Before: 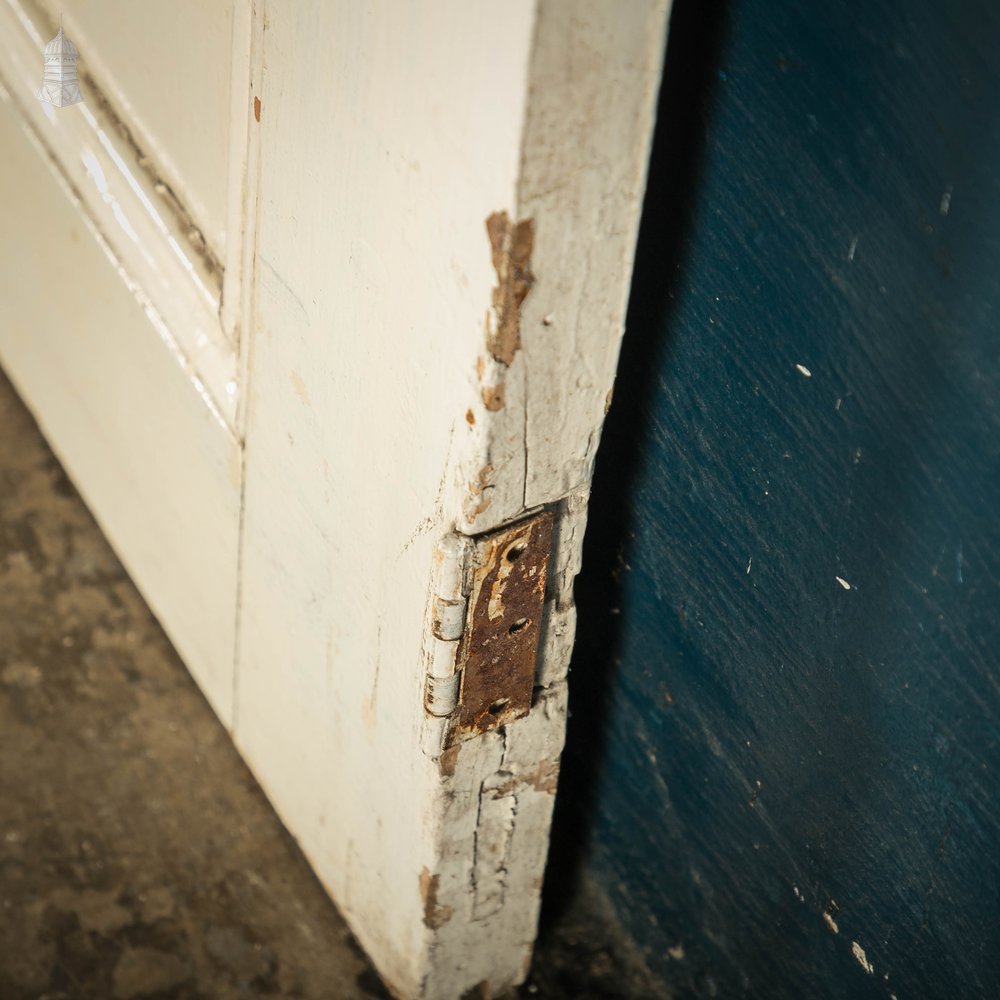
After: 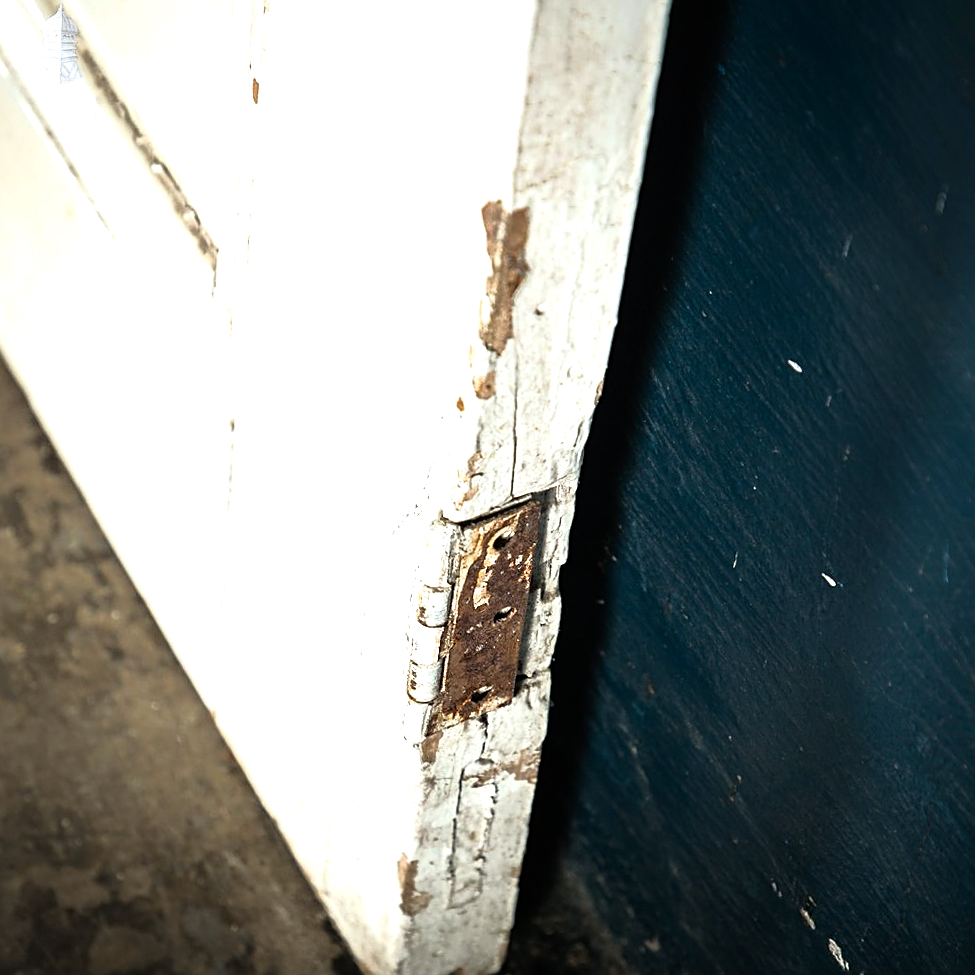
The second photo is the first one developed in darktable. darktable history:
crop and rotate: angle -1.48°
color calibration: x 0.37, y 0.382, temperature 4314.08 K
exposure: black level correction 0, exposure 0 EV, compensate highlight preservation false
tone curve: curves: ch0 [(0, 0) (0.48, 0.431) (0.7, 0.609) (0.864, 0.854) (1, 1)], color space Lab, independent channels, preserve colors none
sharpen: on, module defaults
tone equalizer: -8 EV -1.06 EV, -7 EV -0.991 EV, -6 EV -0.867 EV, -5 EV -0.594 EV, -3 EV 0.587 EV, -2 EV 0.894 EV, -1 EV 0.992 EV, +0 EV 1.07 EV, mask exposure compensation -0.497 EV
contrast brightness saturation: saturation -0.066
